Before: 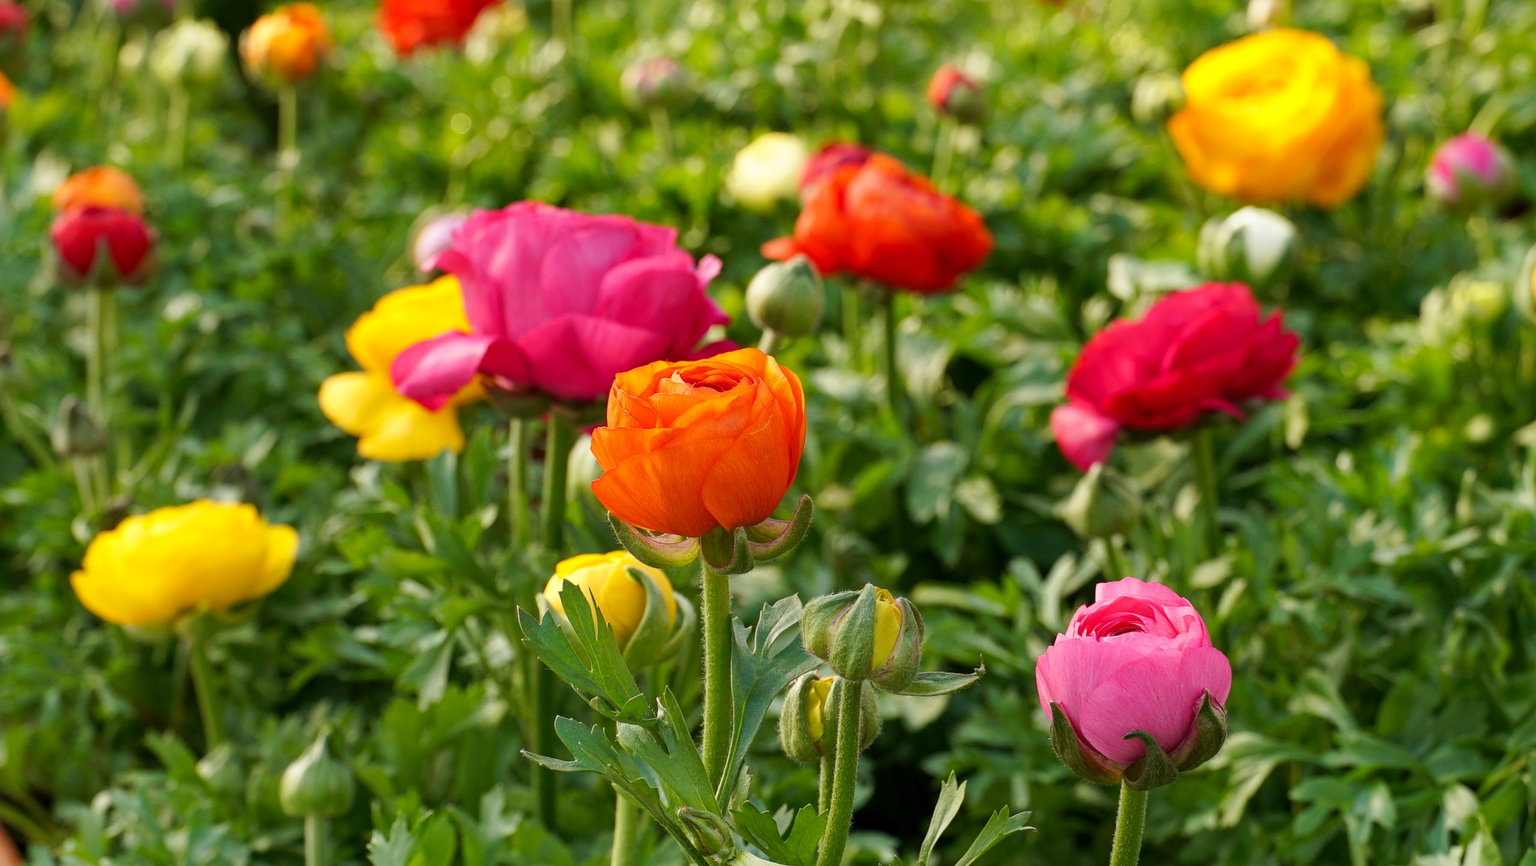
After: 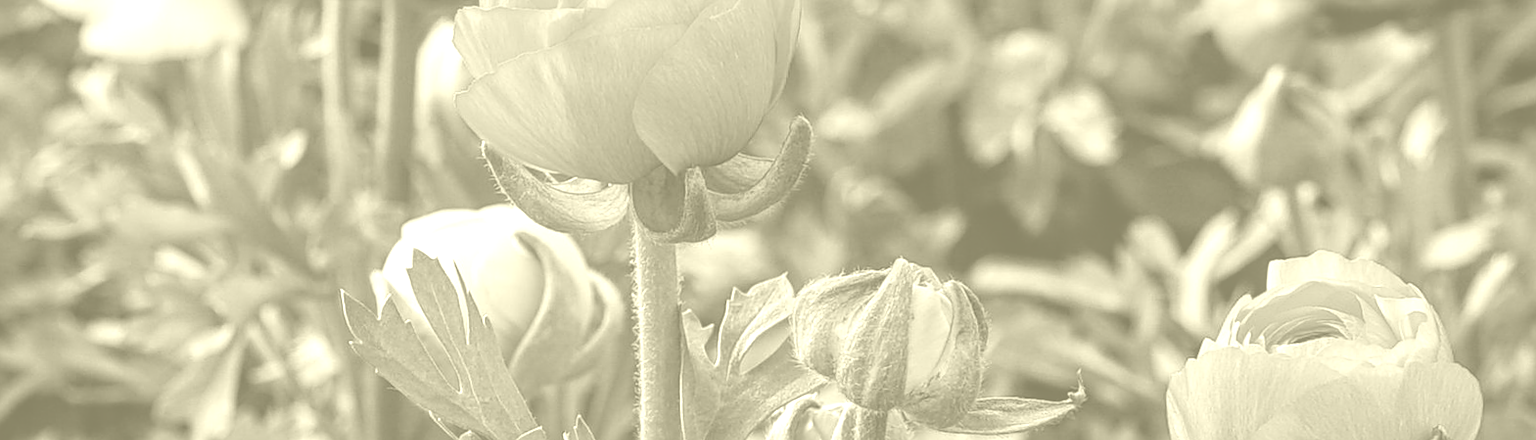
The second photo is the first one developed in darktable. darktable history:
crop: left 18.091%, top 51.13%, right 17.525%, bottom 16.85%
colorize: hue 43.2°, saturation 40%, version 1
exposure: black level correction 0.003, exposure 0.383 EV, compensate highlight preservation false
rotate and perspective: rotation 0.074°, lens shift (vertical) 0.096, lens shift (horizontal) -0.041, crop left 0.043, crop right 0.952, crop top 0.024, crop bottom 0.979
color correction: saturation 0.85
local contrast: detail 130%
color balance rgb: shadows lift › luminance -10%, power › luminance -9%, linear chroma grading › global chroma 10%, global vibrance 10%, contrast 15%, saturation formula JzAzBz (2021)
sharpen: radius 2.529, amount 0.323
